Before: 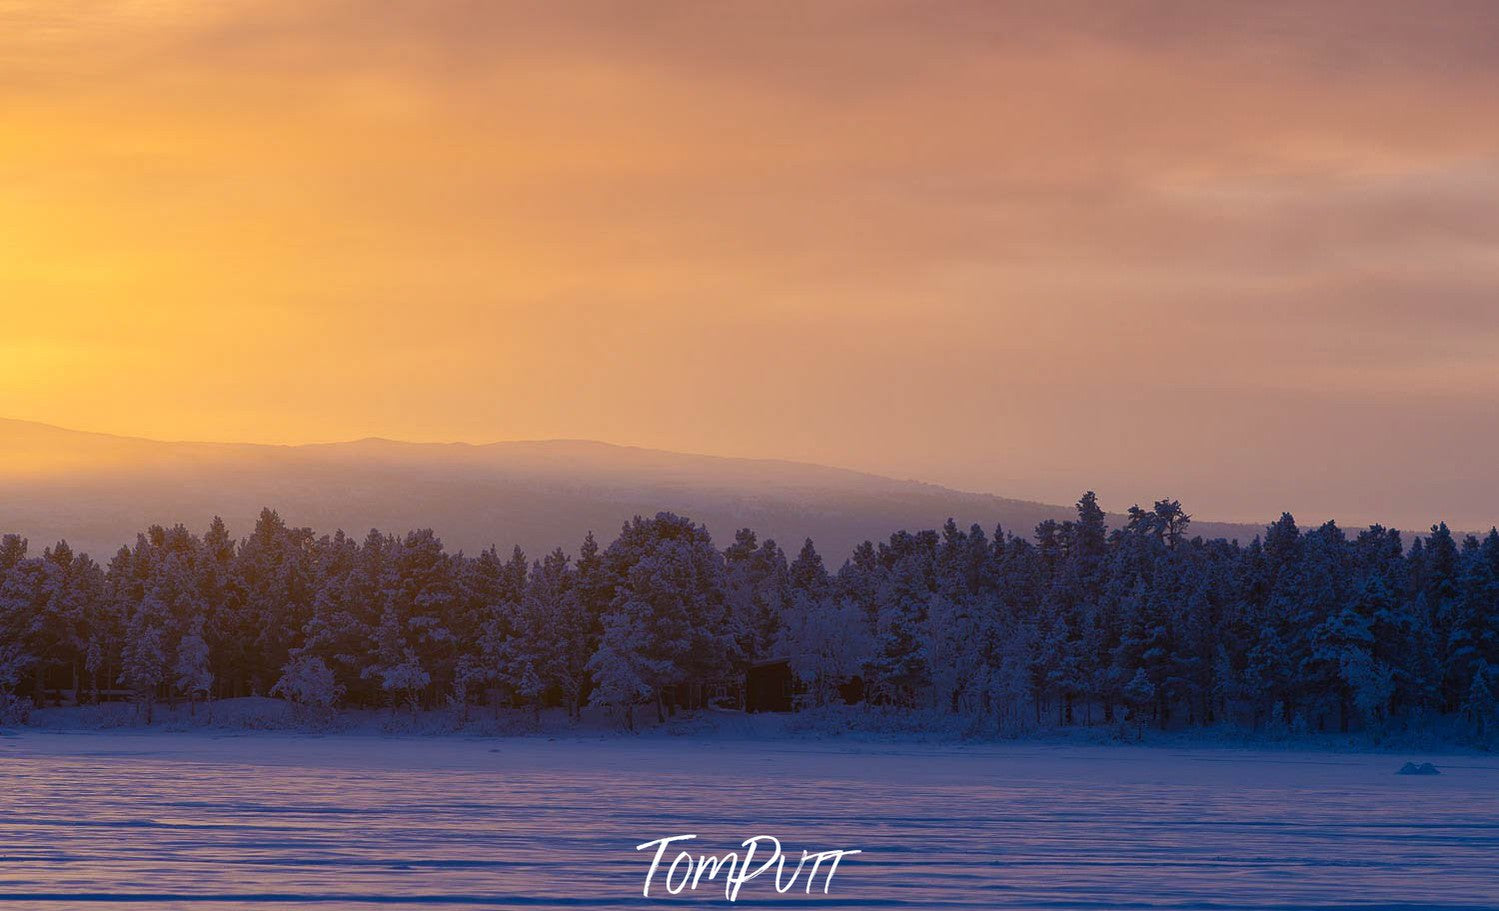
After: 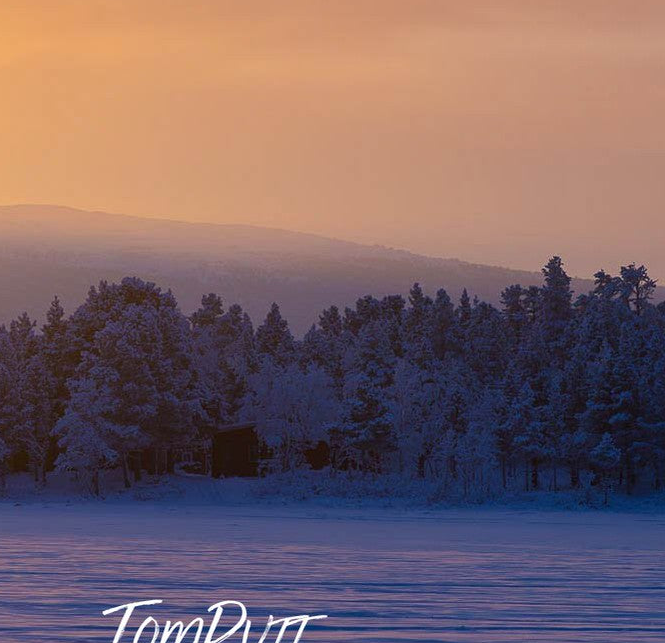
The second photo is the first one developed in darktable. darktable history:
crop: left 35.669%, top 25.893%, right 19.91%, bottom 3.456%
